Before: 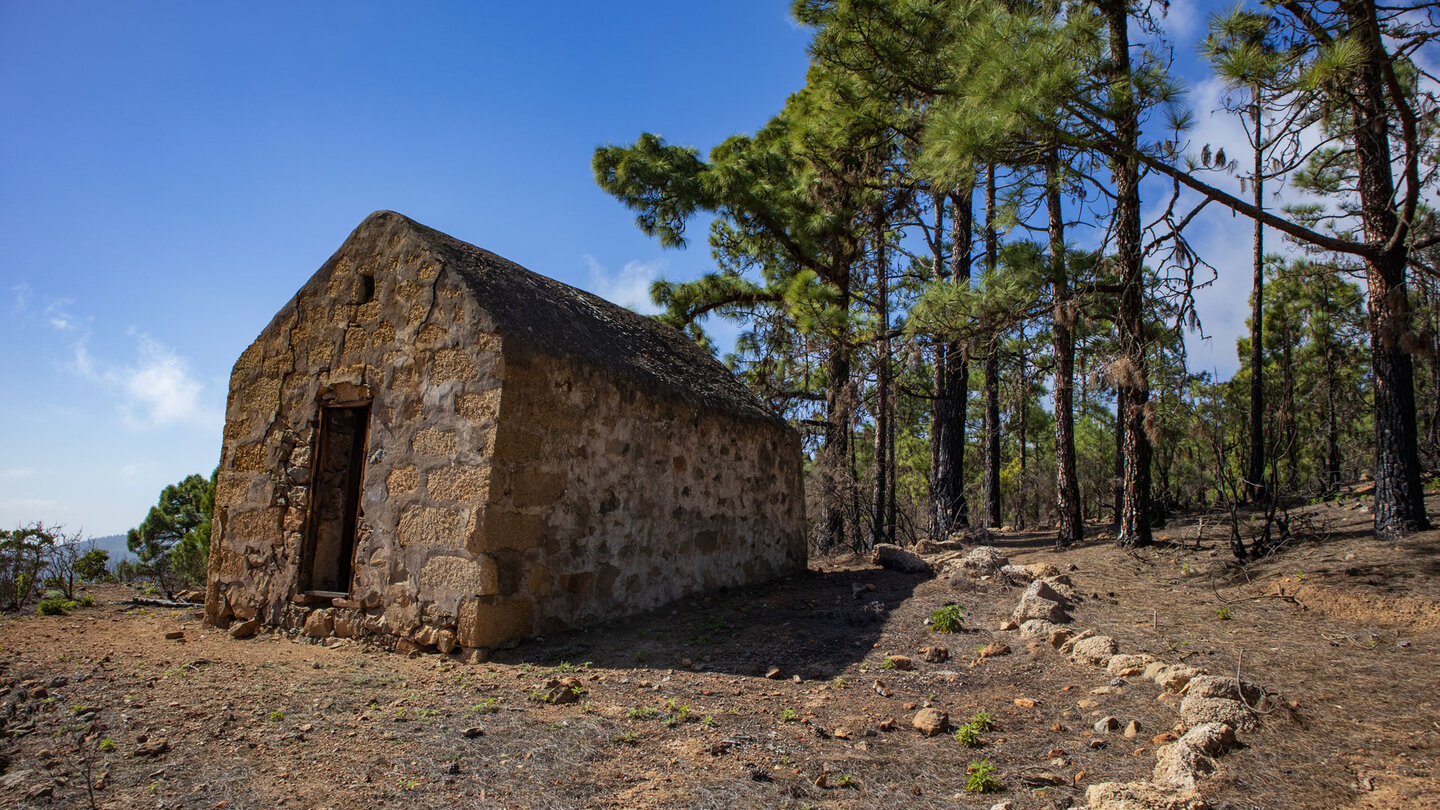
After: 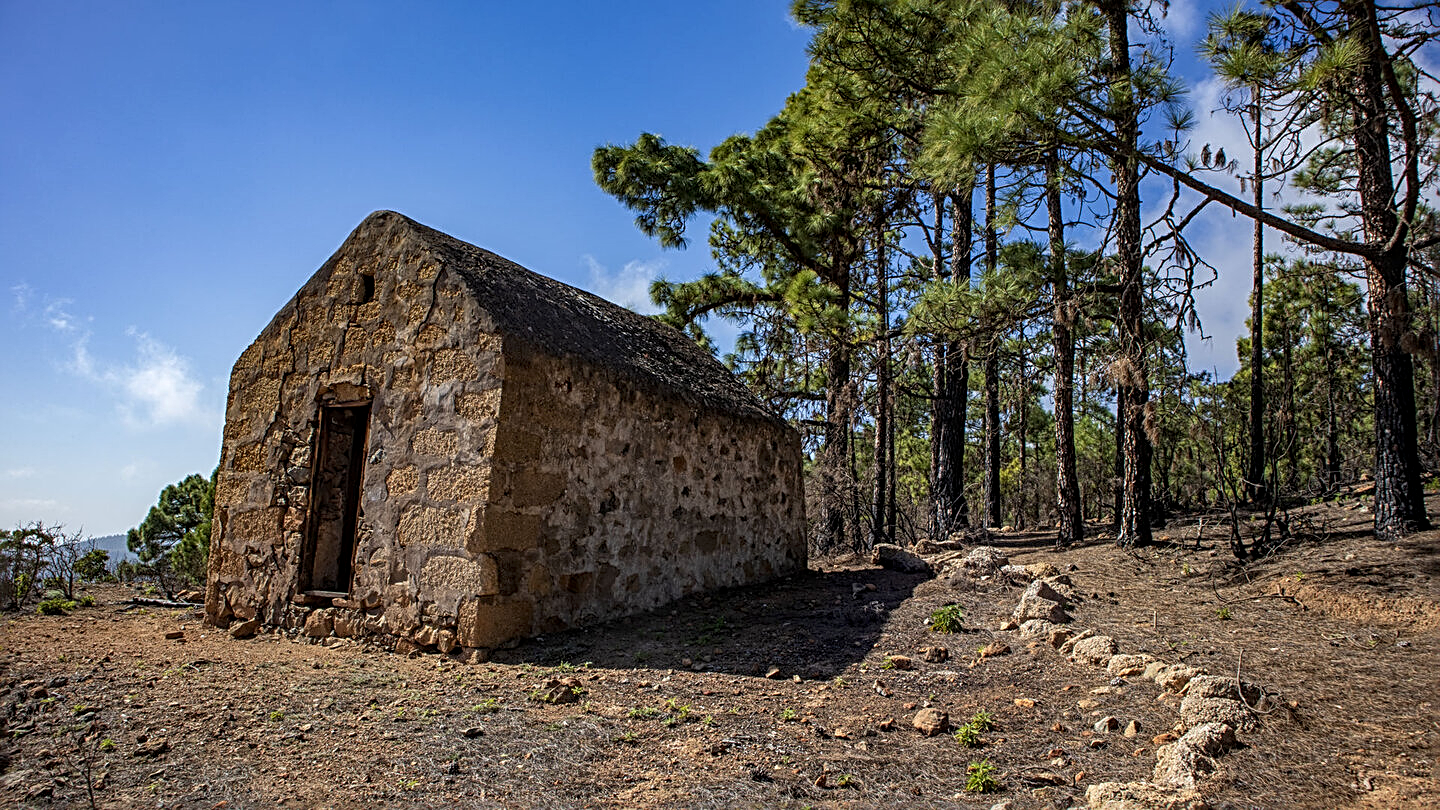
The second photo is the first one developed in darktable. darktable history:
sharpen: radius 2.804, amount 0.705
local contrast: on, module defaults
